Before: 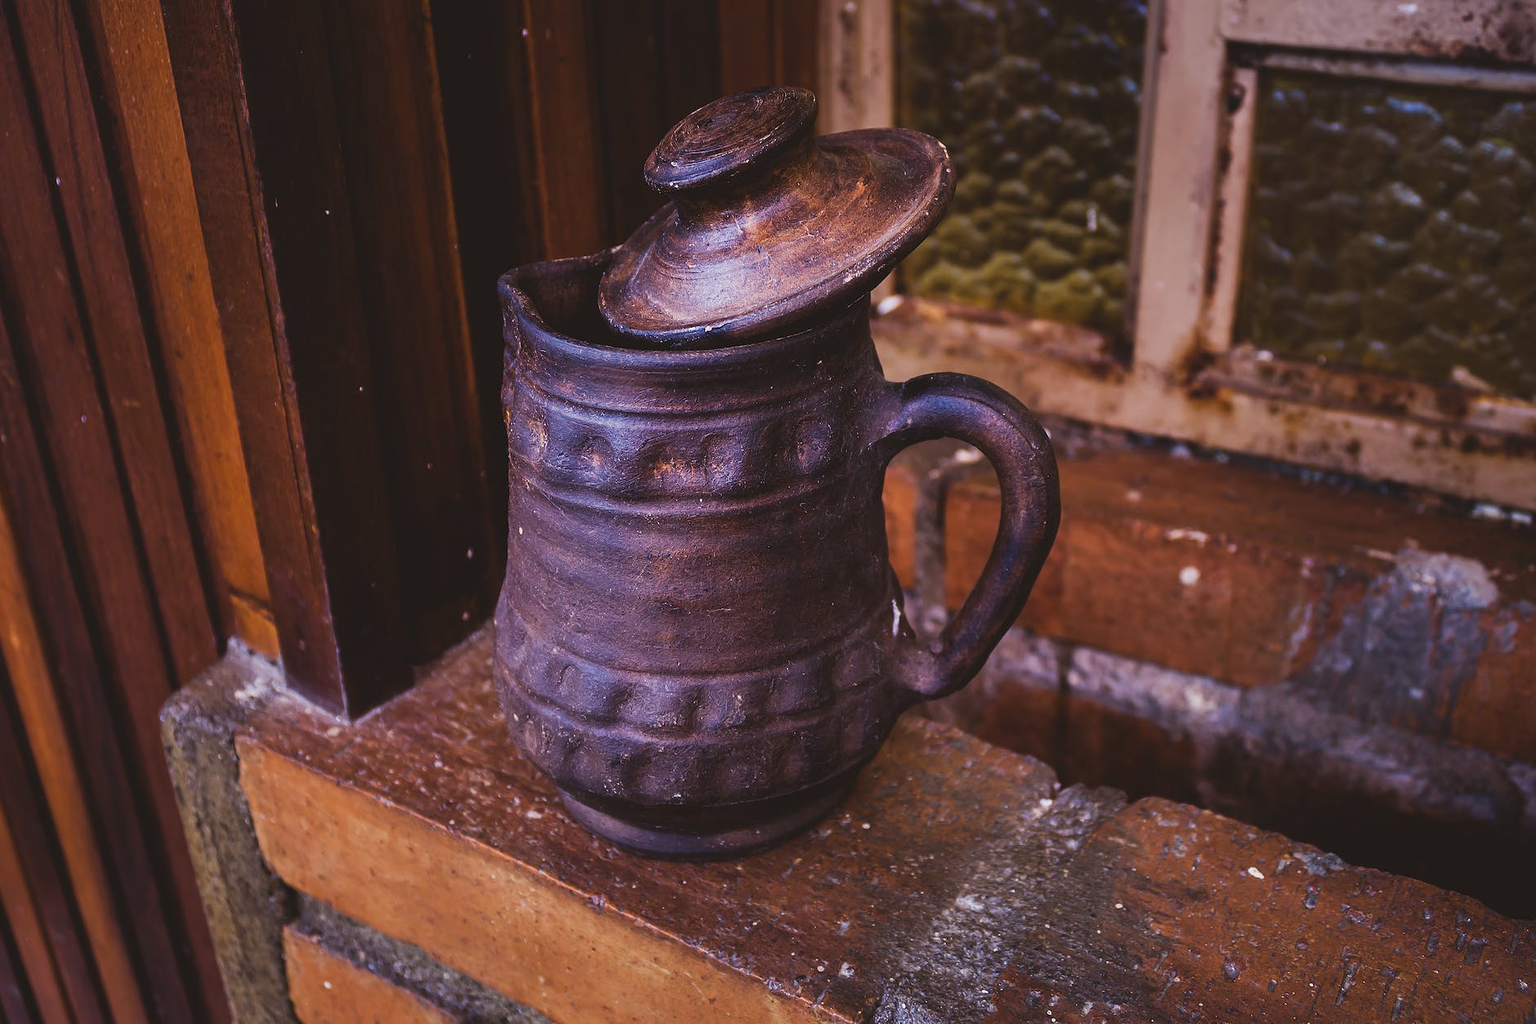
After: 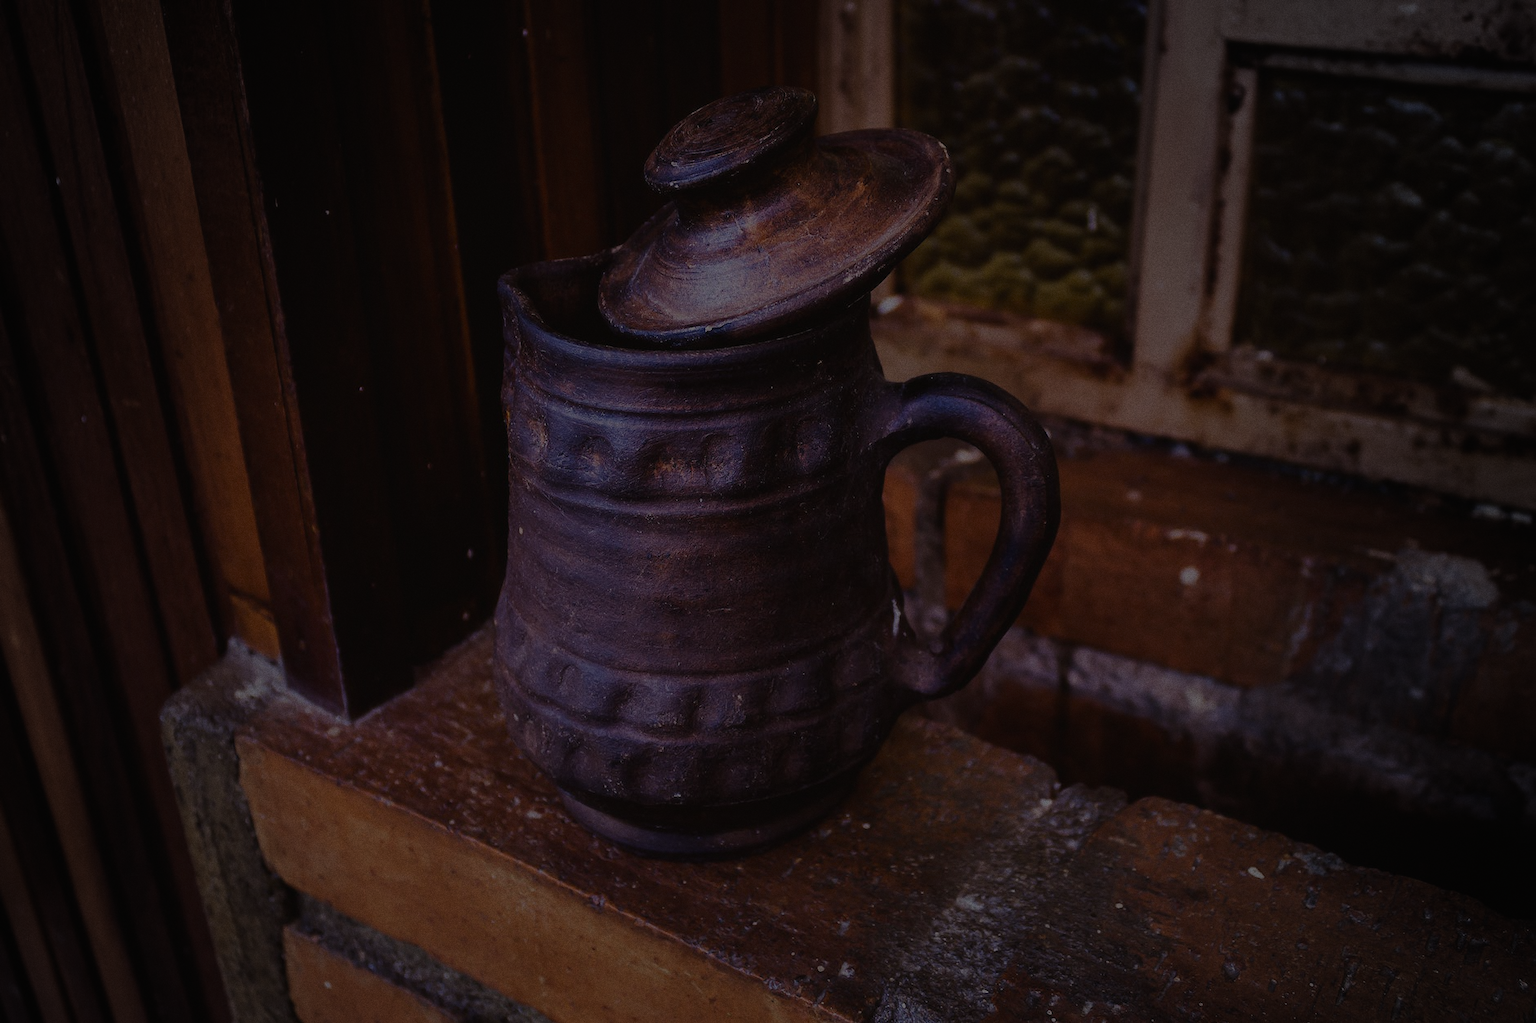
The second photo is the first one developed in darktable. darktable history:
exposure: exposure -2.446 EV, compensate highlight preservation false
vignetting: fall-off start 64.63%, center (-0.034, 0.148), width/height ratio 0.881
grain: coarseness 0.09 ISO
contrast equalizer: y [[0.5 ×4, 0.467, 0.376], [0.5 ×6], [0.5 ×6], [0 ×6], [0 ×6]]
